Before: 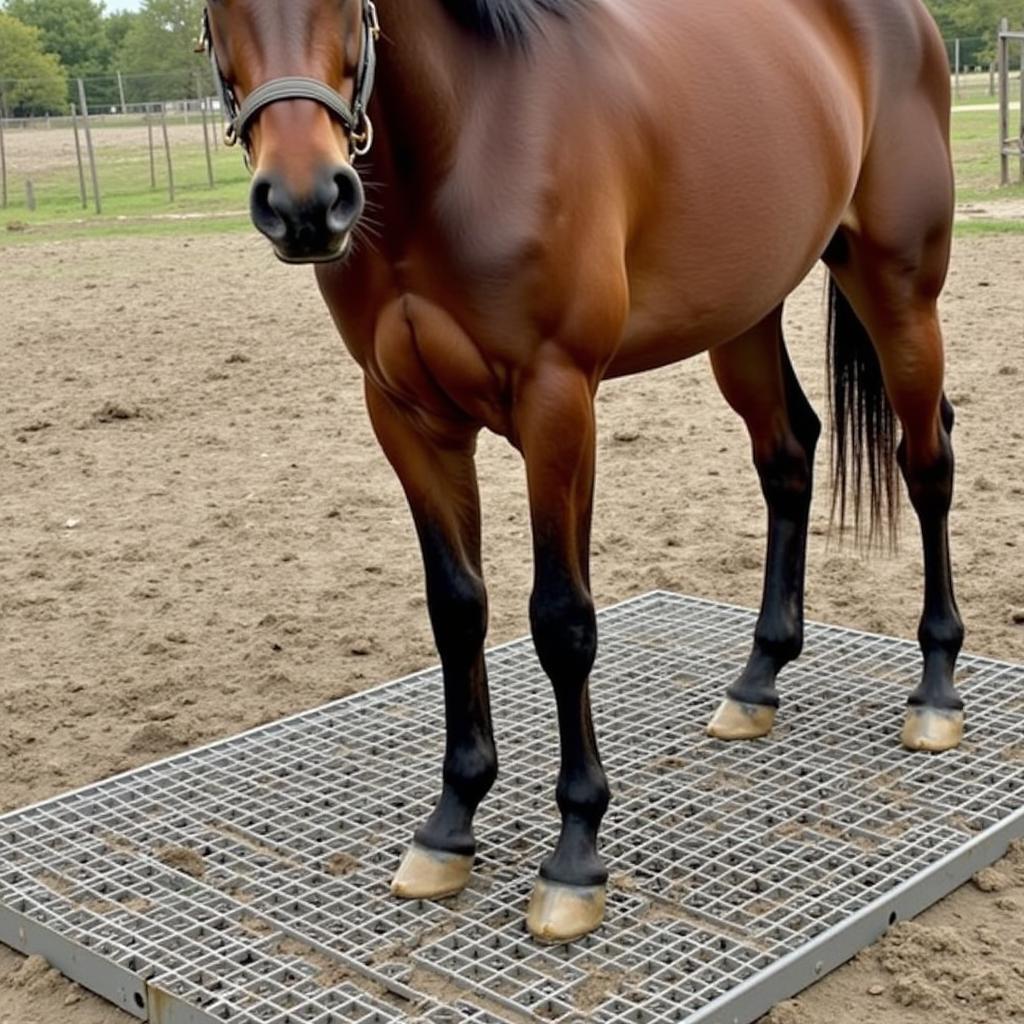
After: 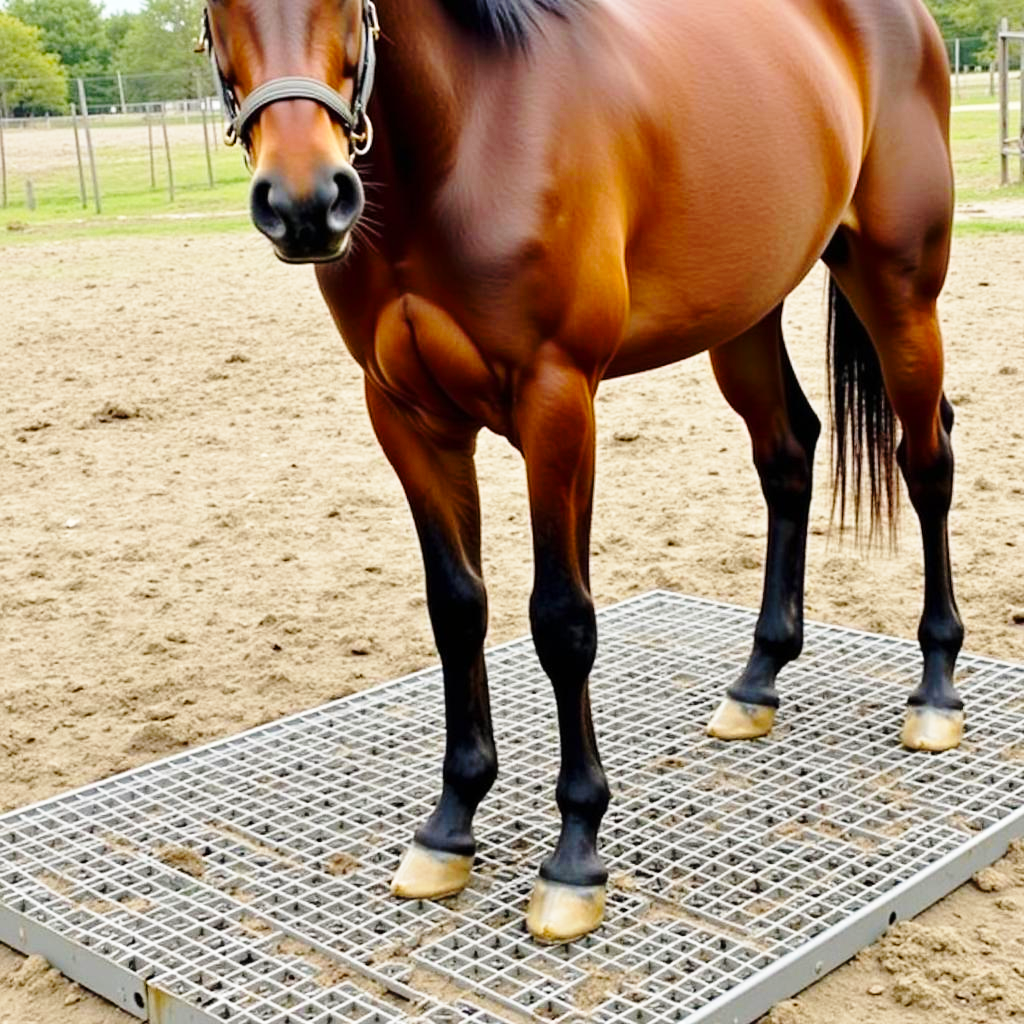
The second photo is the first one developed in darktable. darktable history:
color balance rgb: power › hue 74.31°, perceptual saturation grading › global saturation 18.18%, global vibrance 20%
base curve: curves: ch0 [(0, 0) (0.028, 0.03) (0.121, 0.232) (0.46, 0.748) (0.859, 0.968) (1, 1)], preserve colors none
